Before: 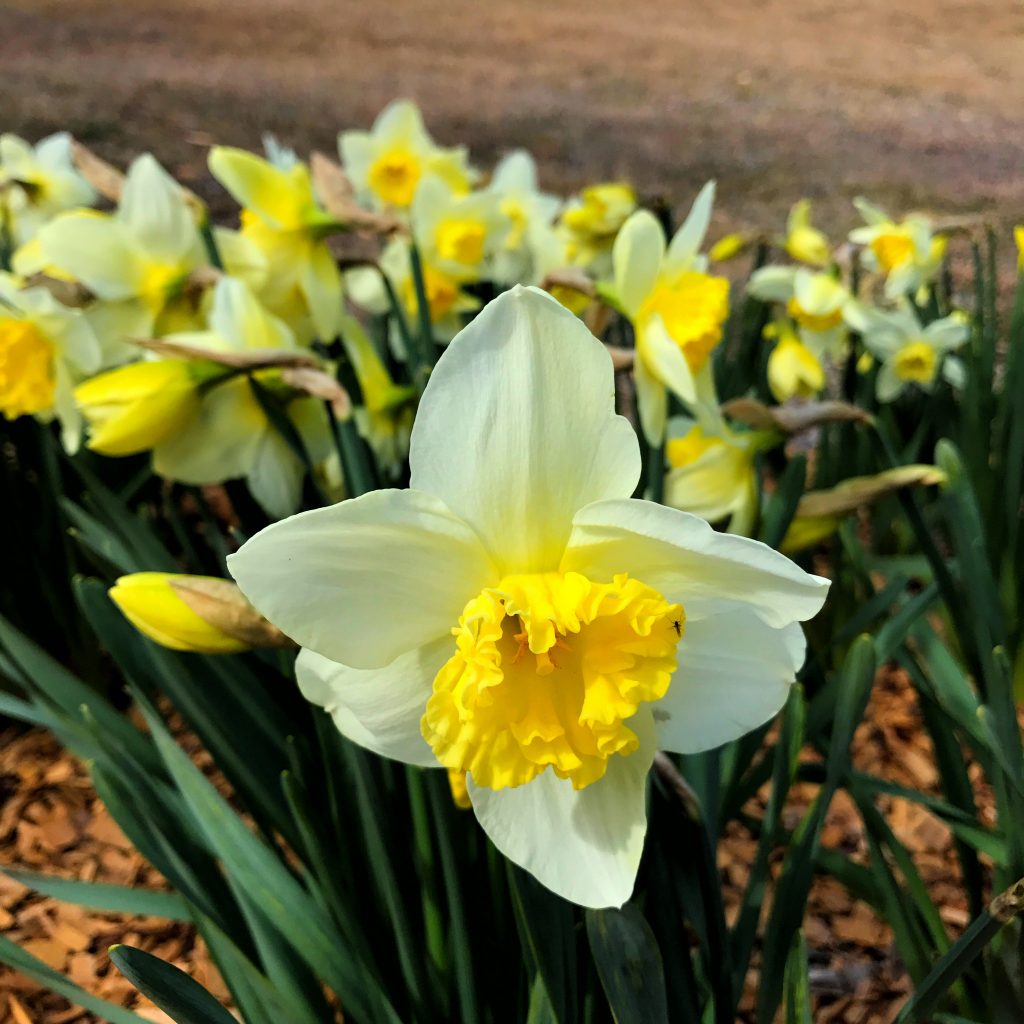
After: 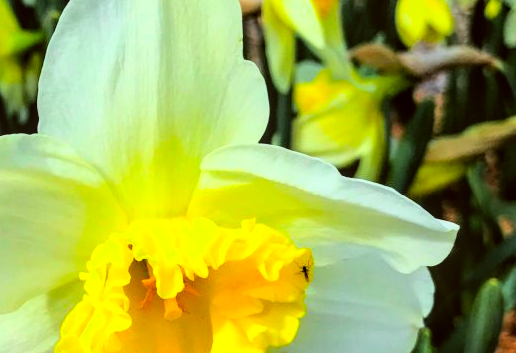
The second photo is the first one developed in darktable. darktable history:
exposure: exposure -0.425 EV, compensate highlight preservation false
color correction: highlights a* -3.19, highlights b* -6.93, shadows a* 3.15, shadows b* 5.61
crop: left 36.409%, top 34.712%, right 13.164%, bottom 30.718%
local contrast: on, module defaults
base curve: curves: ch0 [(0, 0) (0.007, 0.004) (0.027, 0.03) (0.046, 0.07) (0.207, 0.54) (0.442, 0.872) (0.673, 0.972) (1, 1)]
shadows and highlights: shadows 30.15
color zones: curves: ch1 [(0.25, 0.61) (0.75, 0.248)]
